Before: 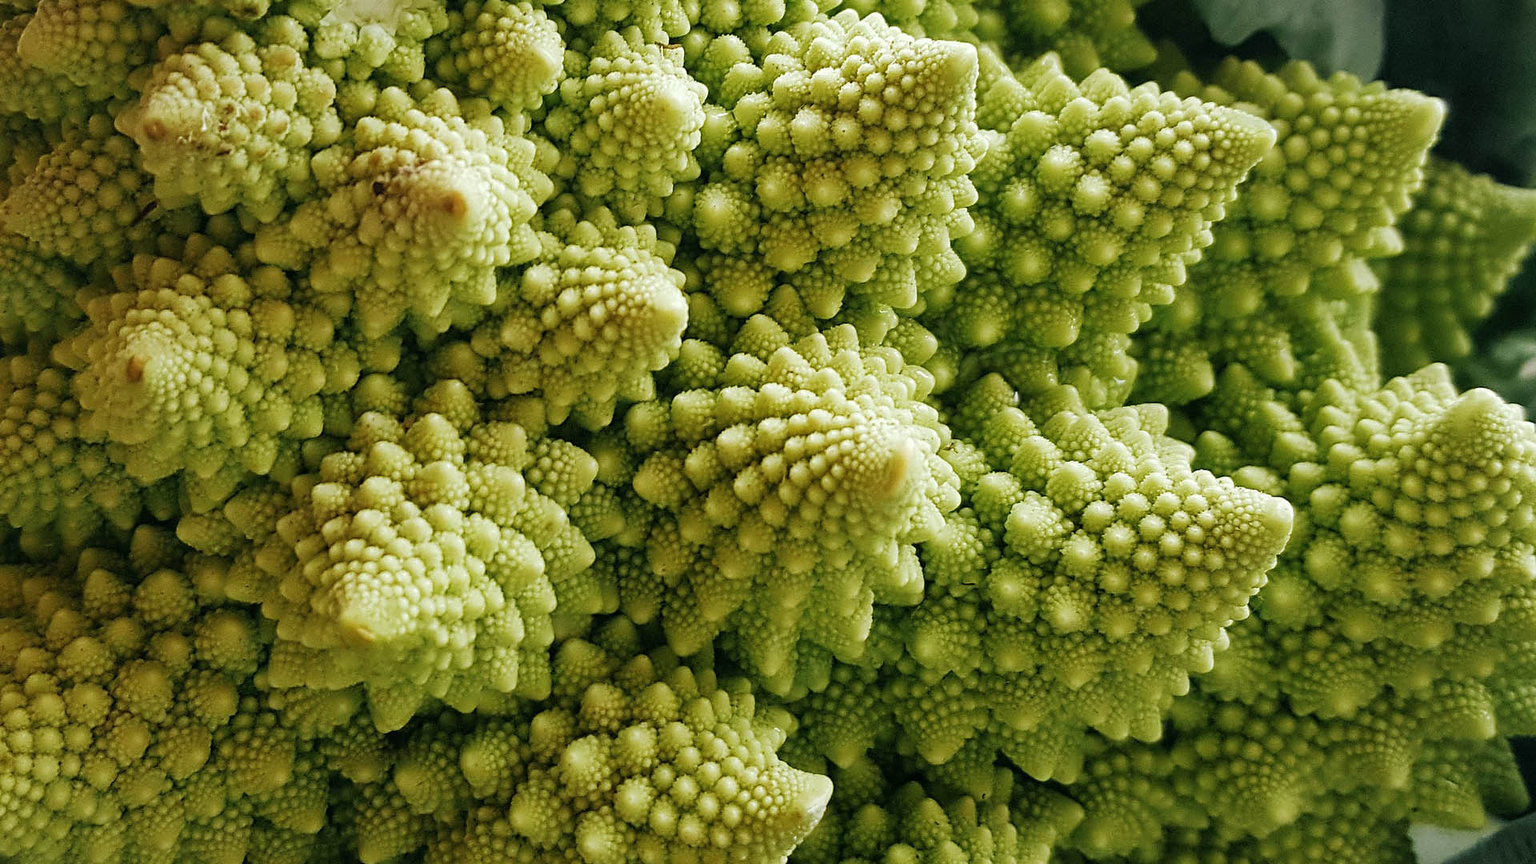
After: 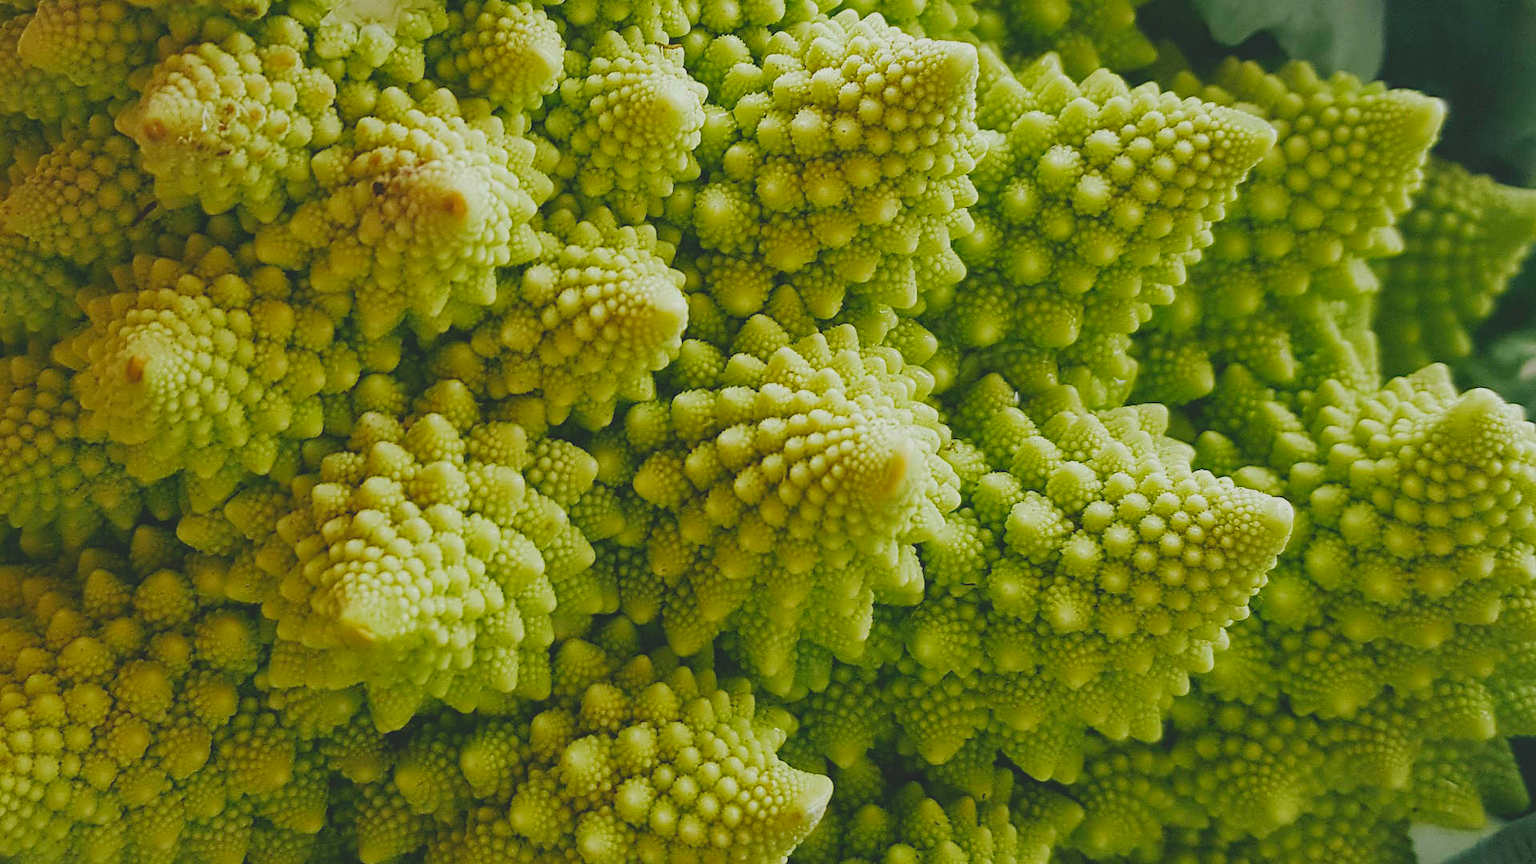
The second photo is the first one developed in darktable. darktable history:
color zones: curves: ch0 [(0, 0.613) (0.01, 0.613) (0.245, 0.448) (0.498, 0.529) (0.642, 0.665) (0.879, 0.777) (0.99, 0.613)]; ch1 [(0, 0.035) (0.121, 0.189) (0.259, 0.197) (0.415, 0.061) (0.589, 0.022) (0.732, 0.022) (0.857, 0.026) (0.991, 0.053)], mix -132.63%
contrast brightness saturation: contrast -0.292
